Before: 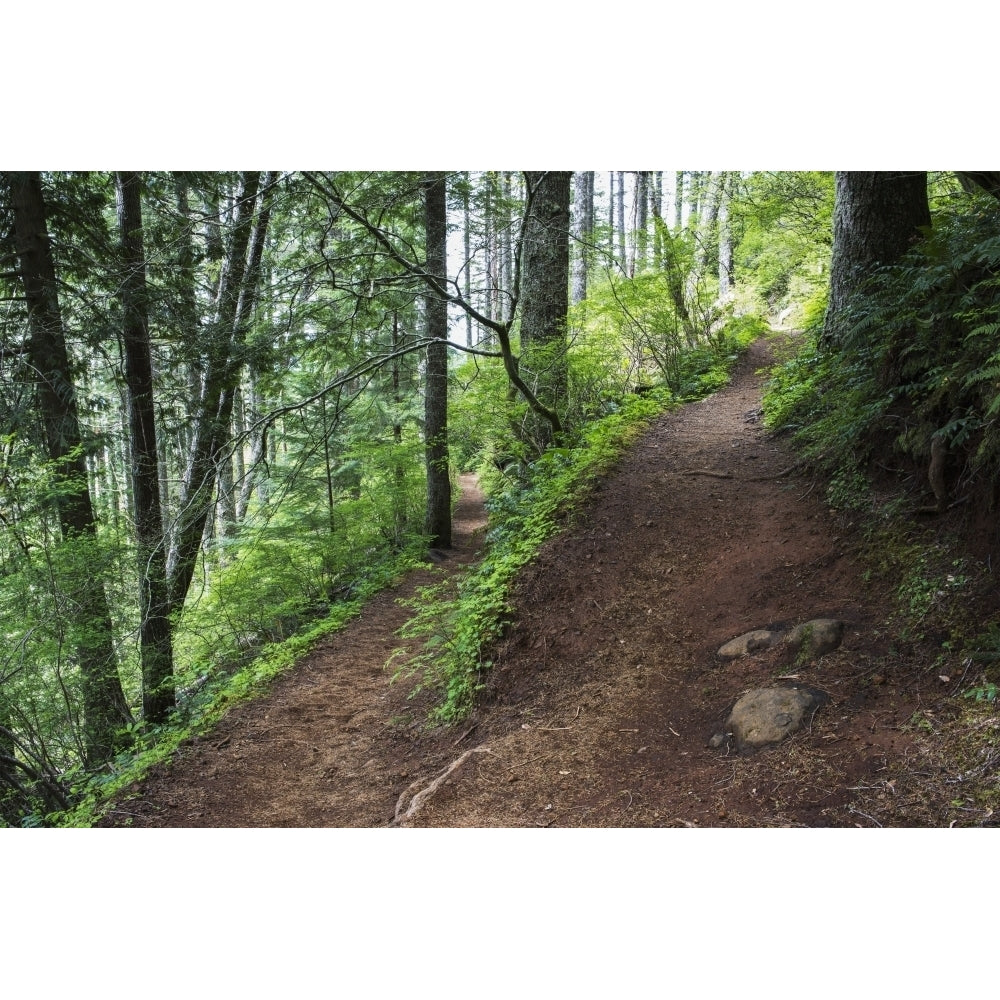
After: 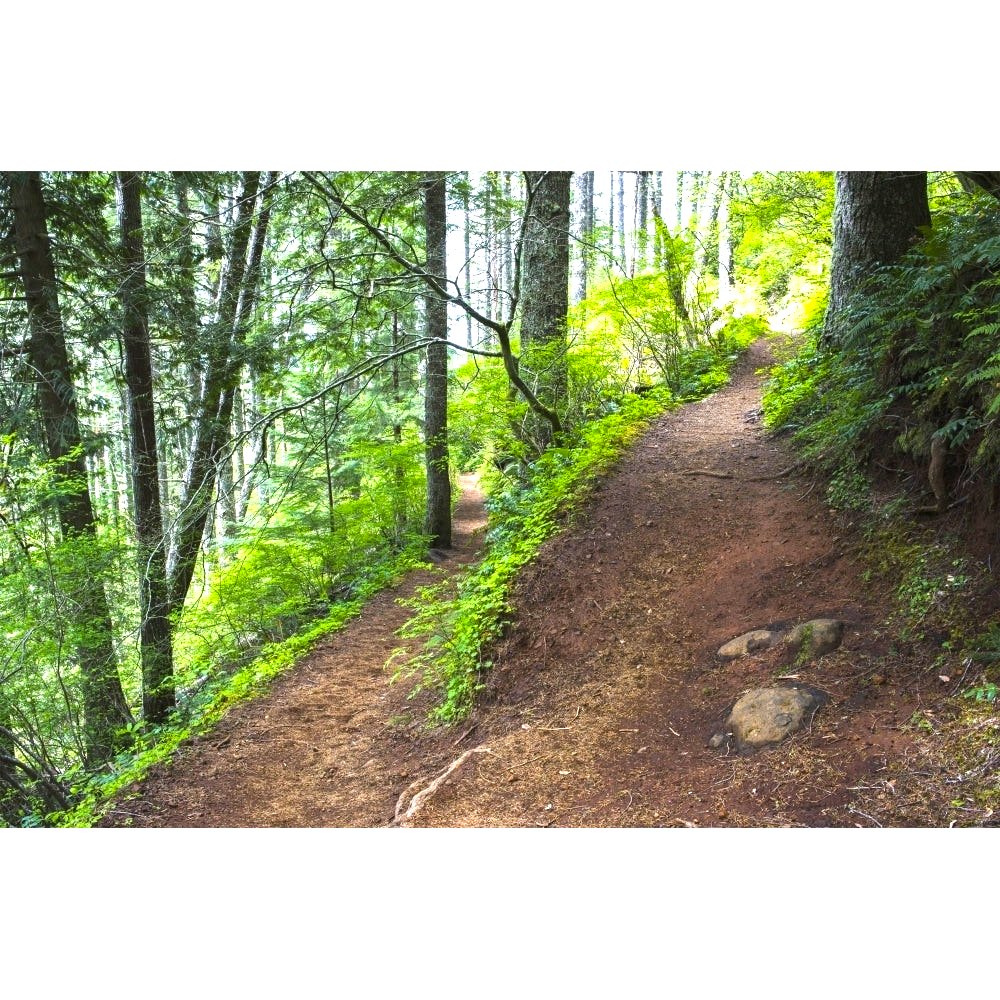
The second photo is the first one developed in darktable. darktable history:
contrast brightness saturation: saturation -0.05
color balance rgb: perceptual saturation grading › global saturation 40%, global vibrance 15%
exposure: black level correction 0, exposure 1.1 EV, compensate exposure bias true, compensate highlight preservation false
